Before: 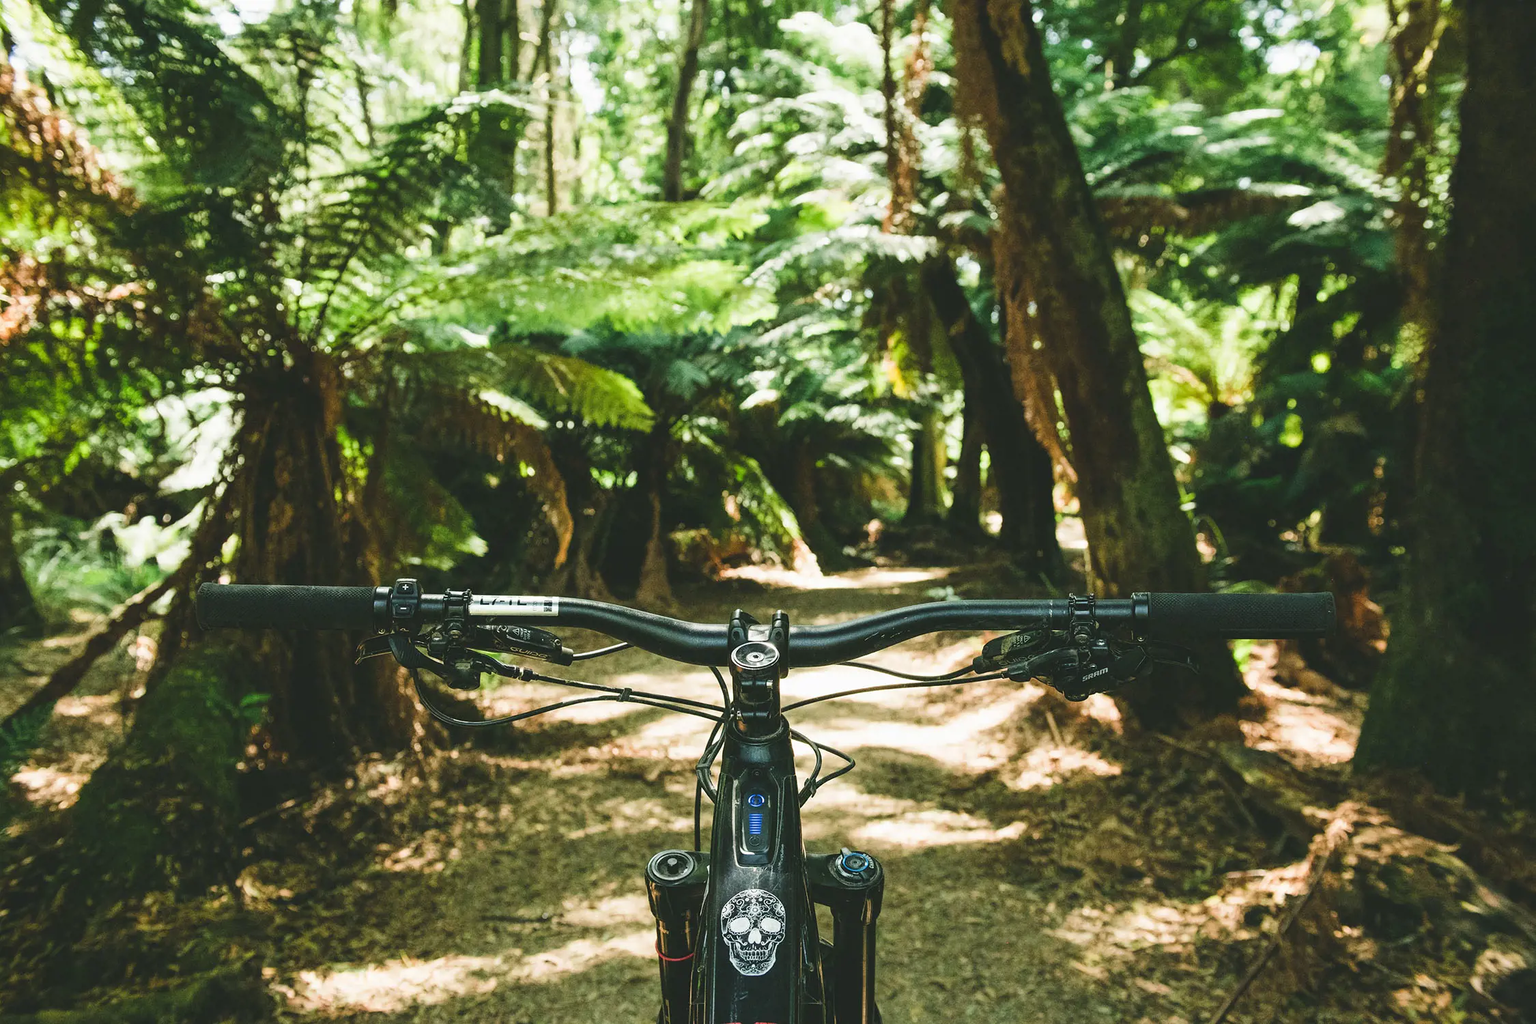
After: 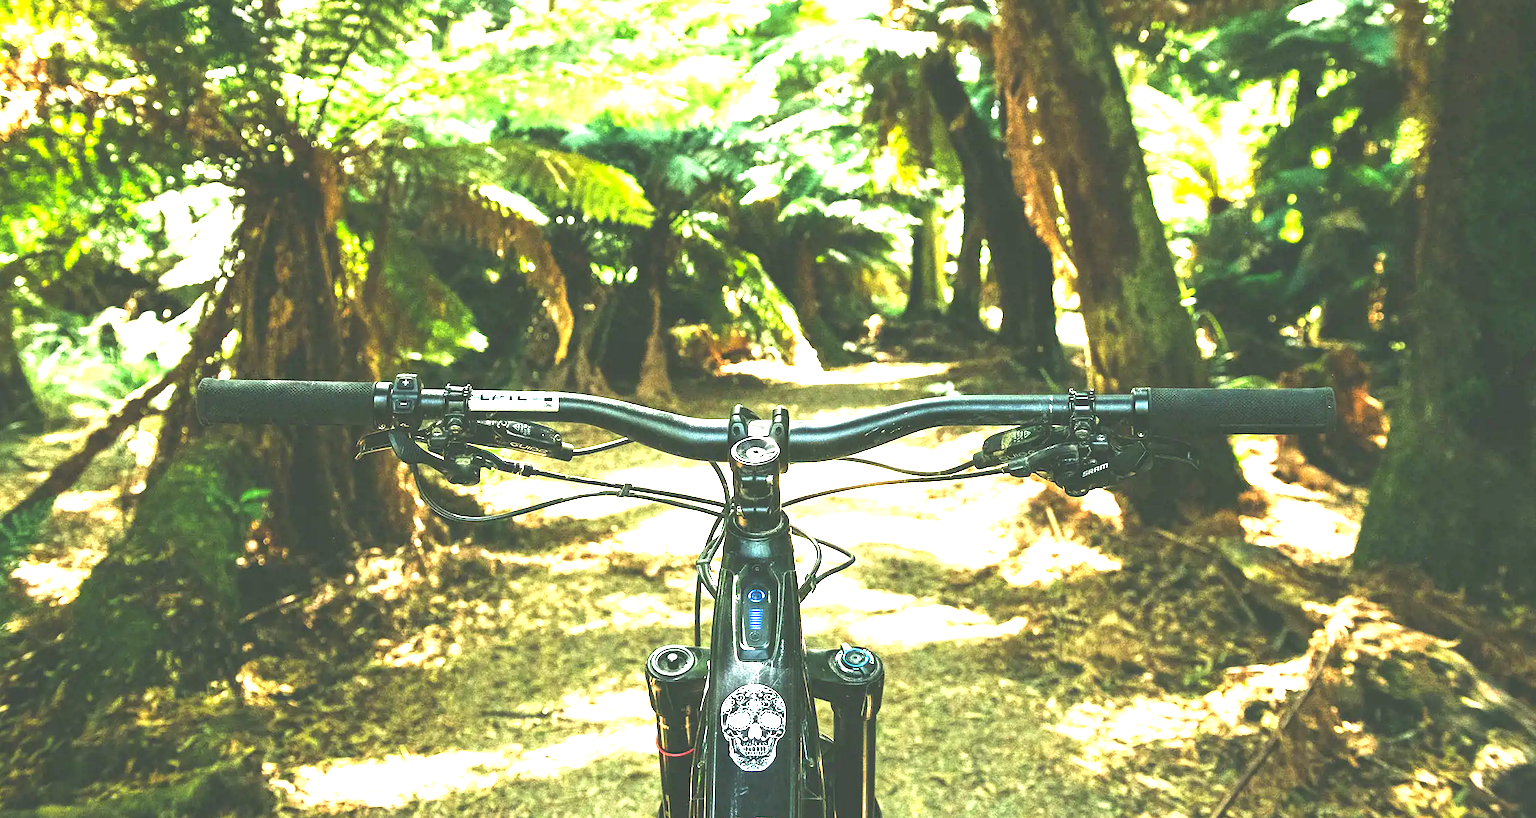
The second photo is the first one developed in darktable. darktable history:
base curve: curves: ch0 [(0, 0) (0.303, 0.277) (1, 1)], preserve colors none
crop and rotate: top 20.046%
exposure: exposure 1.99 EV, compensate highlight preservation false
